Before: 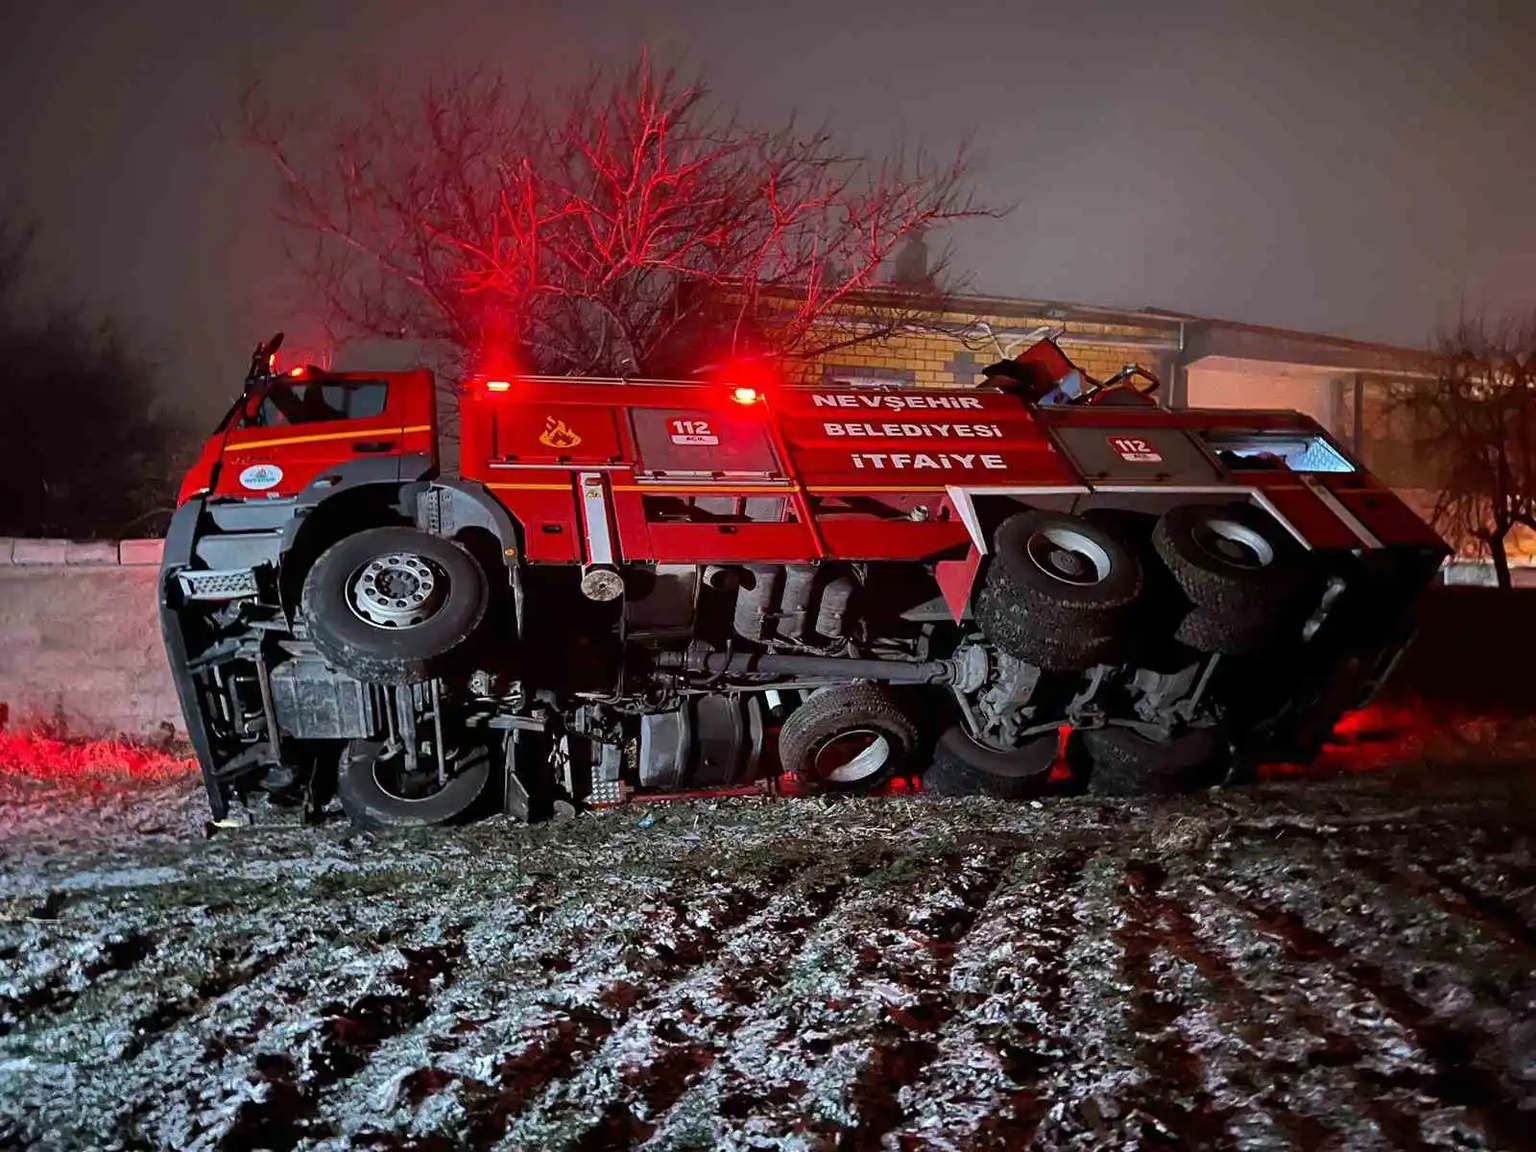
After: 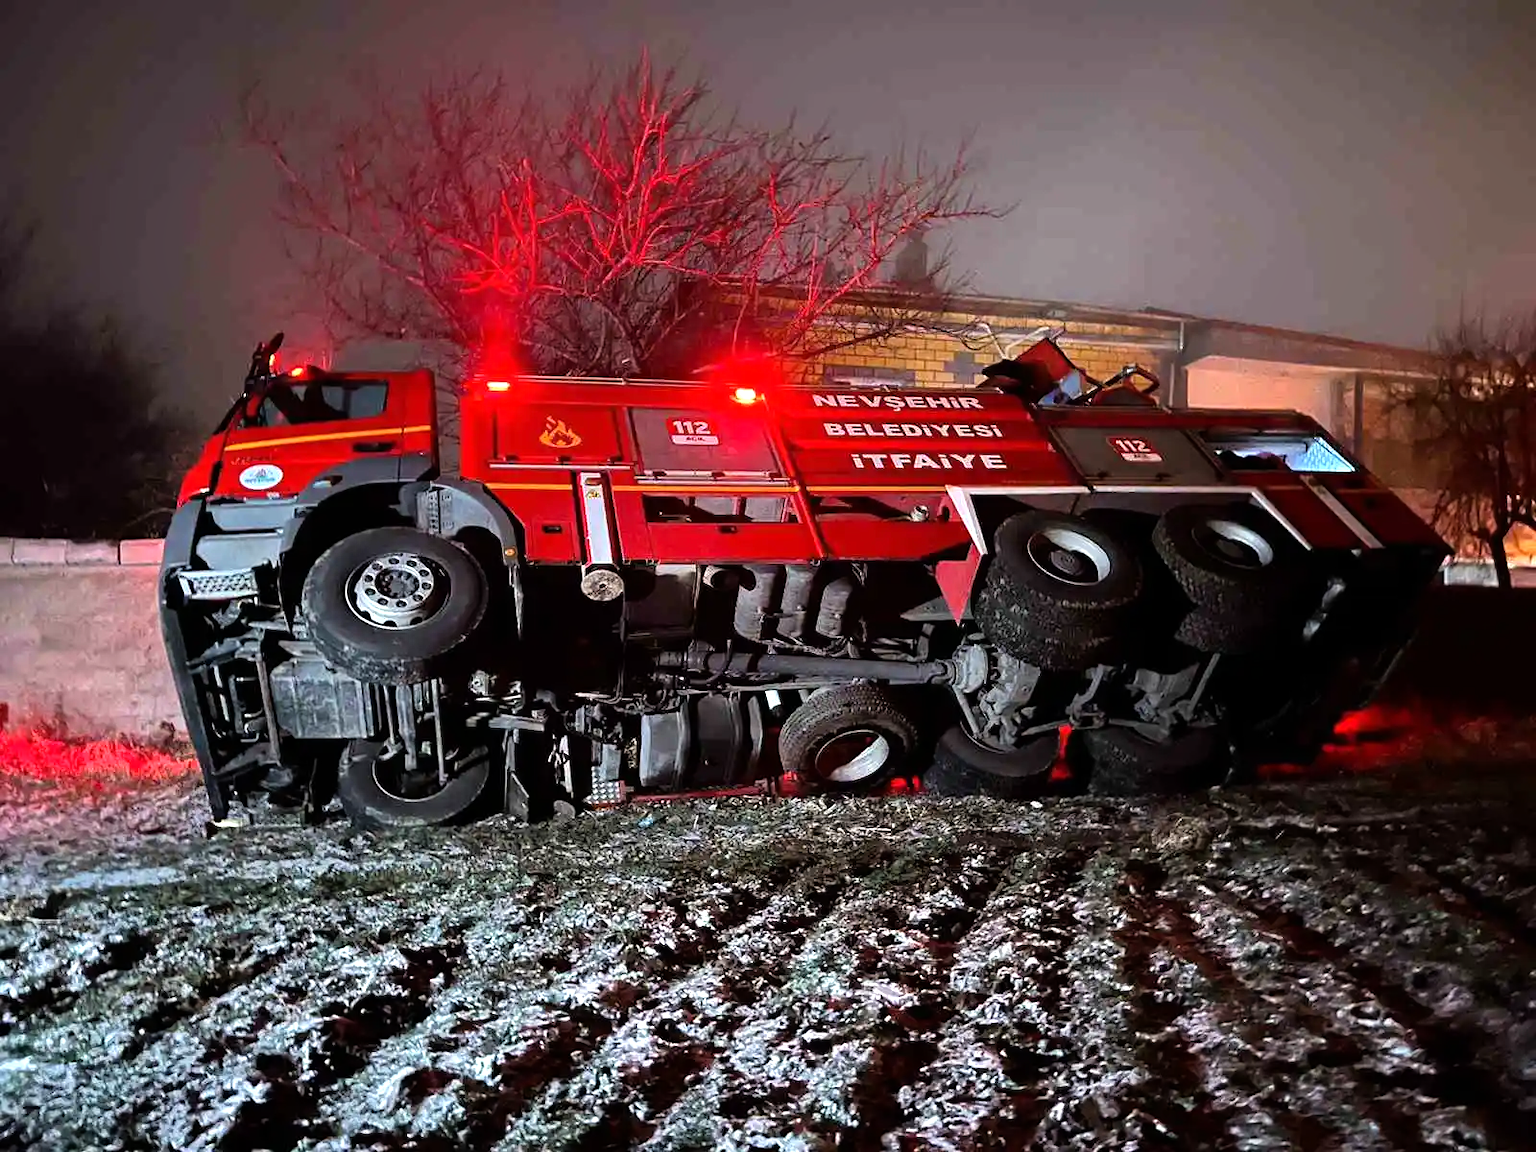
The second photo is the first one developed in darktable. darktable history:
tone equalizer: -8 EV -0.718 EV, -7 EV -0.713 EV, -6 EV -0.621 EV, -5 EV -0.382 EV, -3 EV 0.372 EV, -2 EV 0.6 EV, -1 EV 0.681 EV, +0 EV 0.723 EV
